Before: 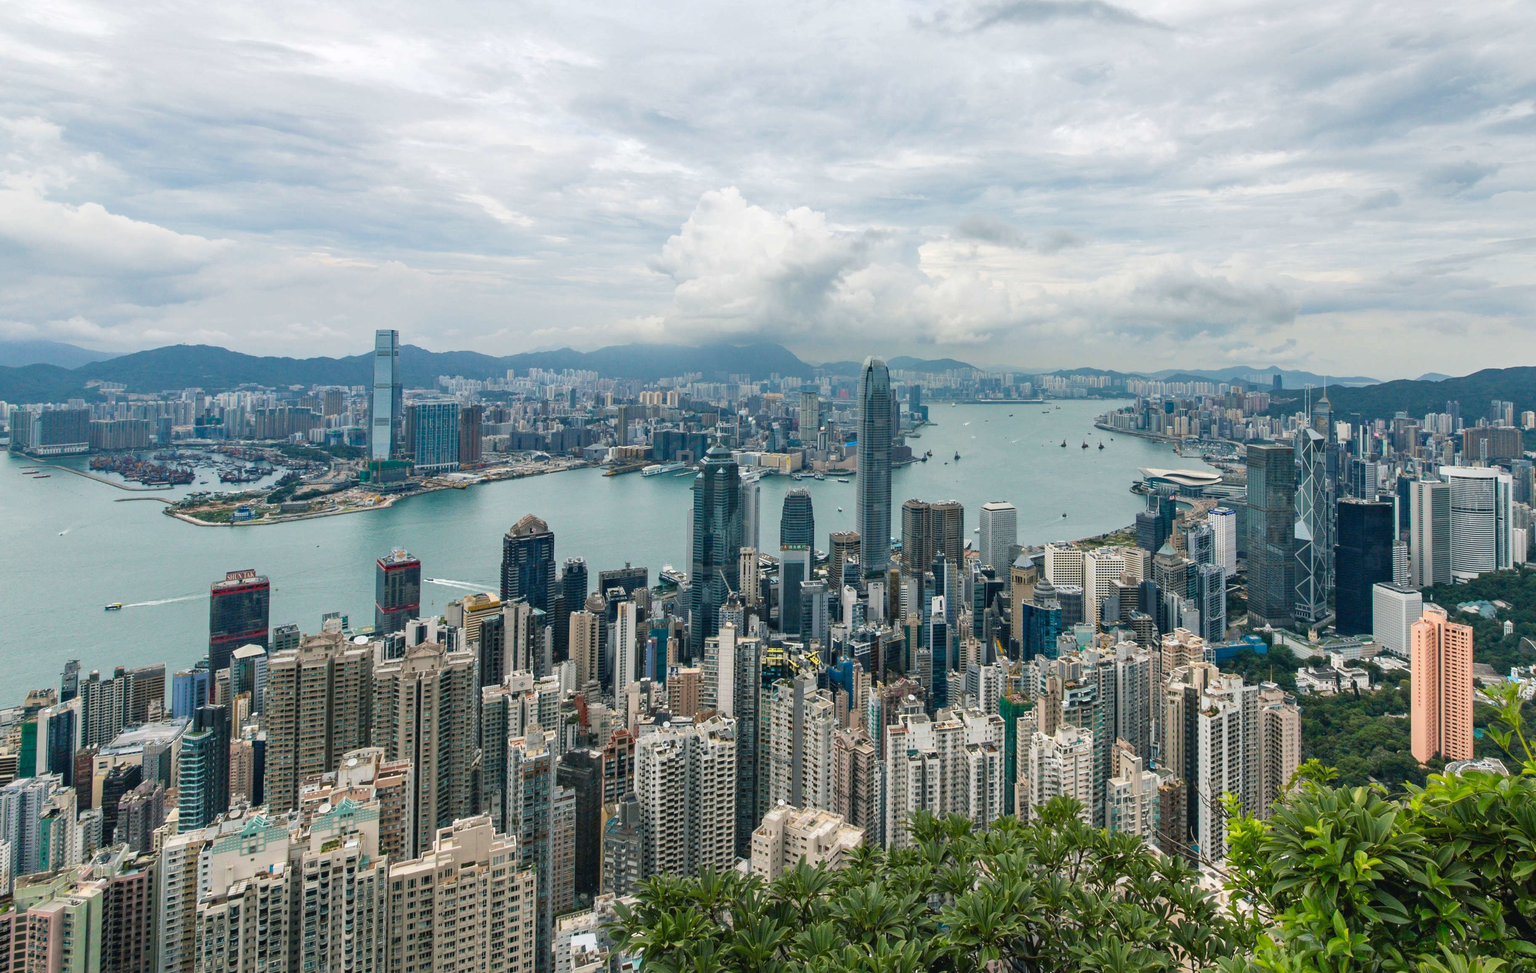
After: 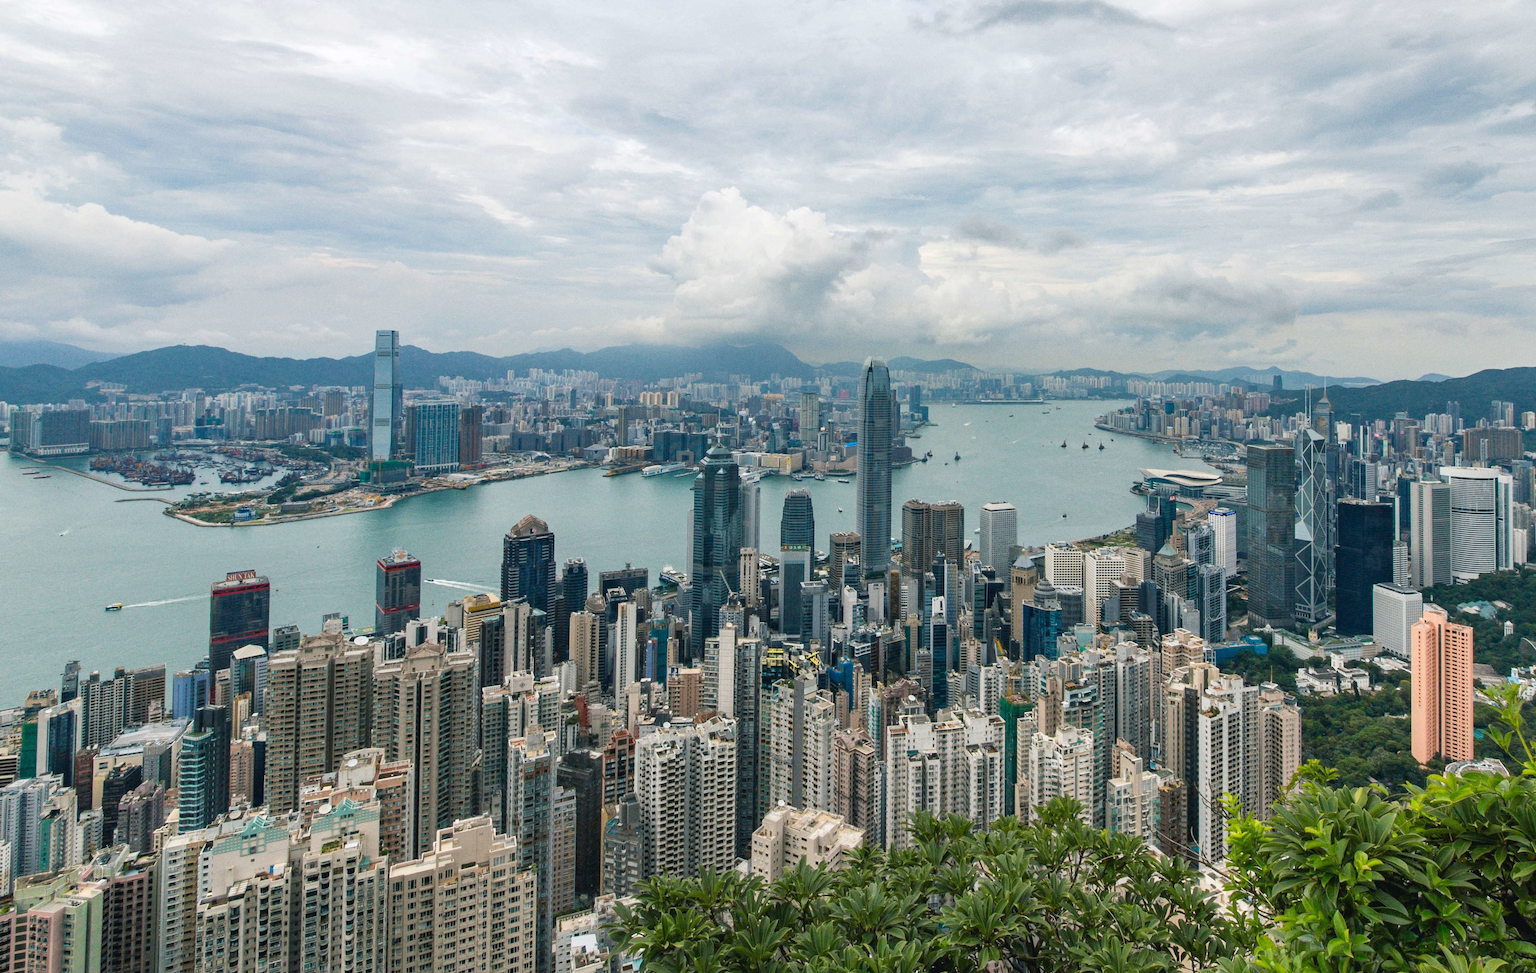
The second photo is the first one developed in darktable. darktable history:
grain: coarseness 0.47 ISO
